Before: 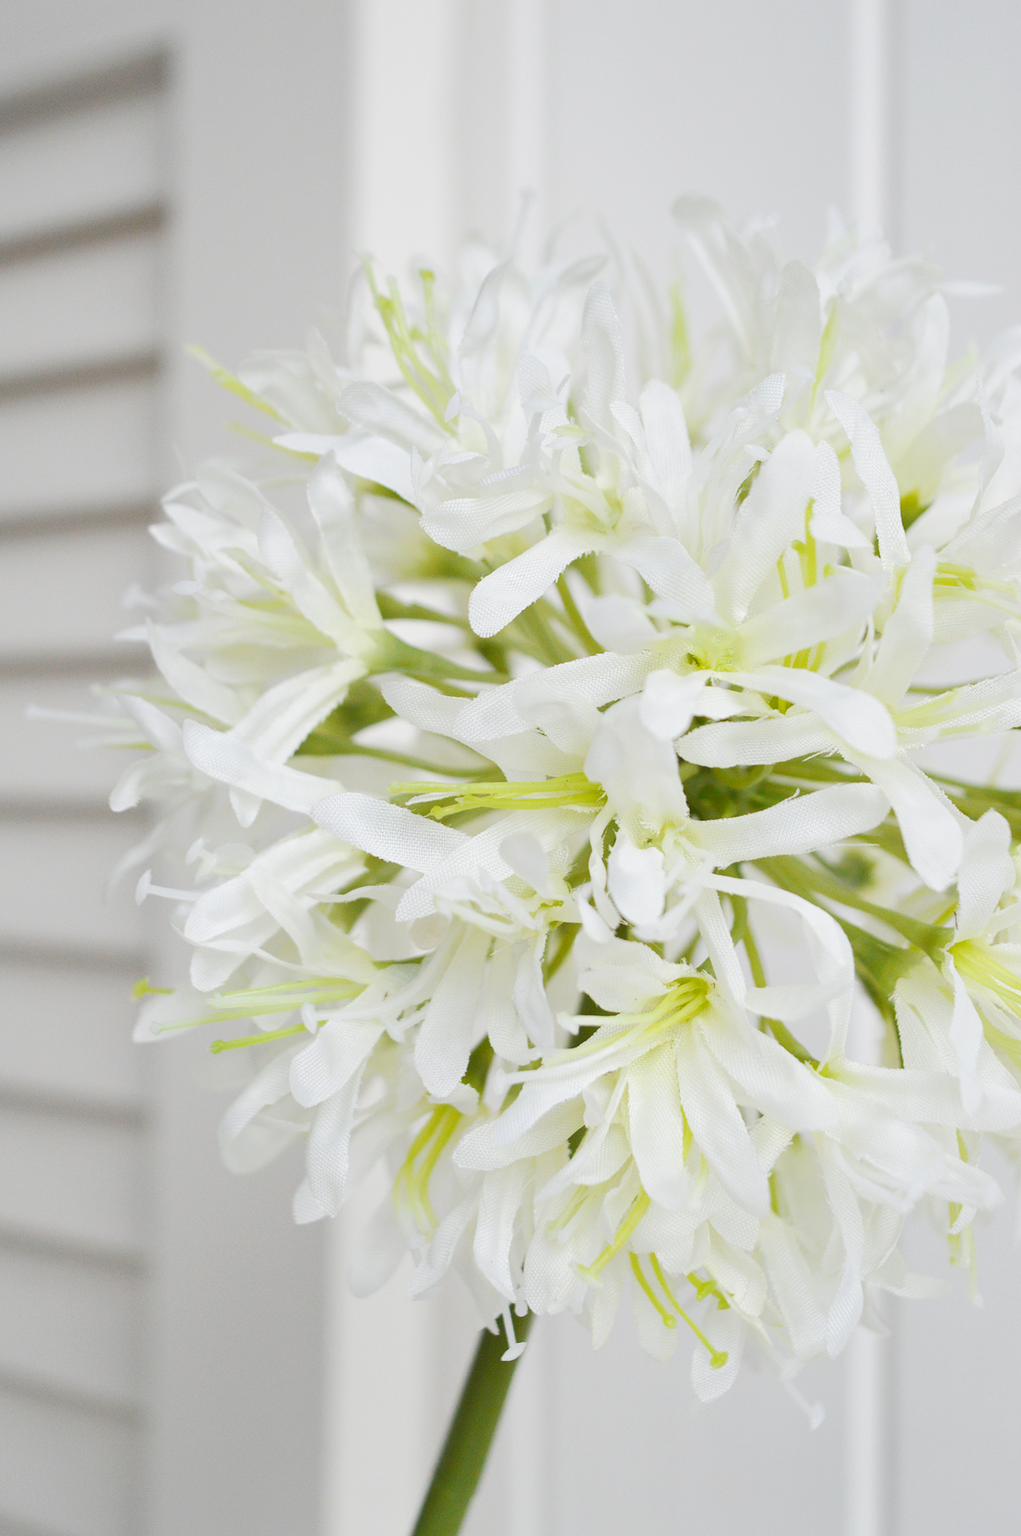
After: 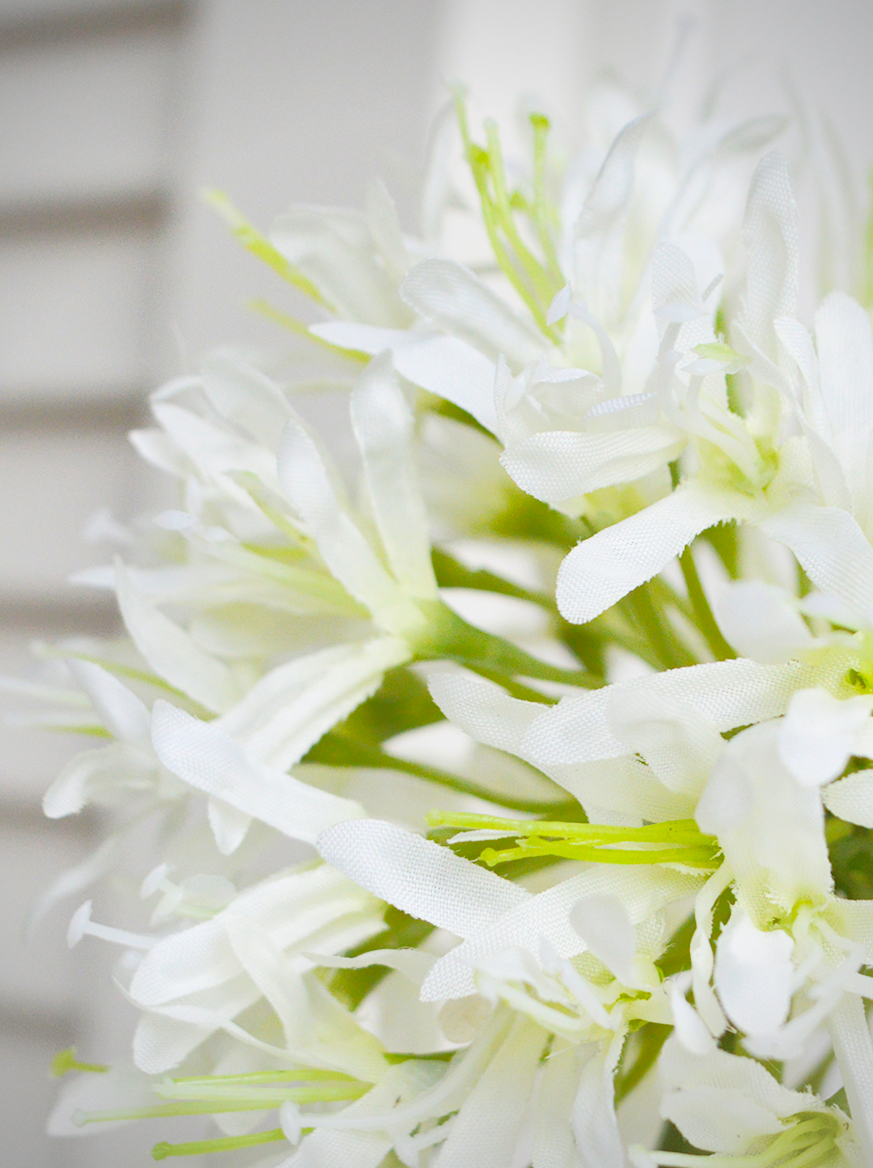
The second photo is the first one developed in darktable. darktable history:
crop and rotate: angle -4.99°, left 2.122%, top 6.945%, right 27.566%, bottom 30.519%
vignetting: fall-off radius 60.92%
contrast brightness saturation: contrast 0.2, brightness 0.16, saturation 0.22
shadows and highlights: on, module defaults
